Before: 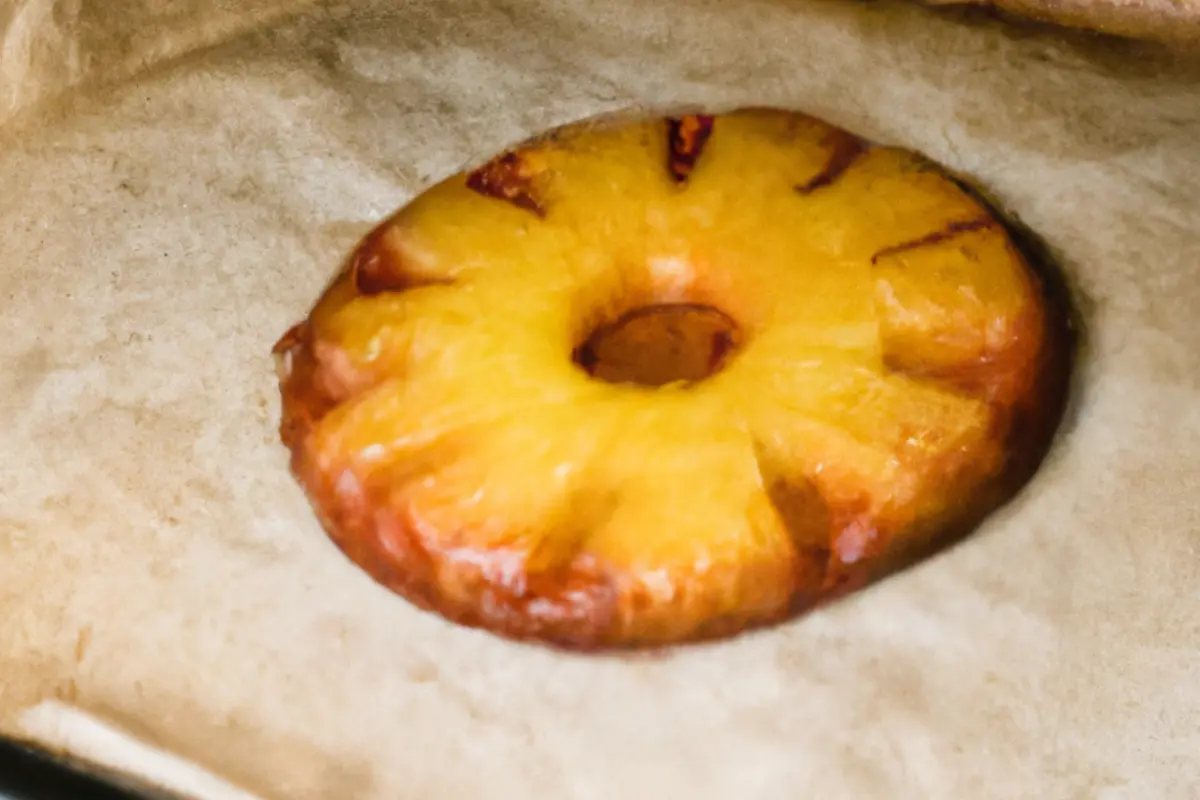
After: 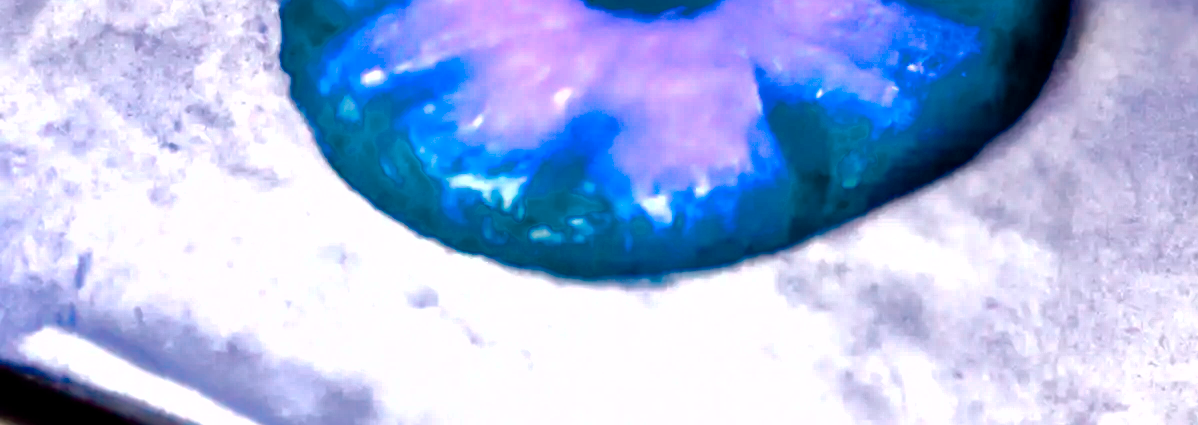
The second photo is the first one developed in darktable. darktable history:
shadows and highlights: highlights color adjustment 0.486%
contrast brightness saturation: contrast 0.066, brightness -0.128, saturation 0.051
color balance rgb: highlights gain › chroma 1.023%, highlights gain › hue 68.31°, global offset › luminance -0.838%, perceptual saturation grading › global saturation 25.38%, hue shift -147.67°, contrast 34.538%, saturation formula JzAzBz (2021)
crop and rotate: top 46.791%, right 0.101%
